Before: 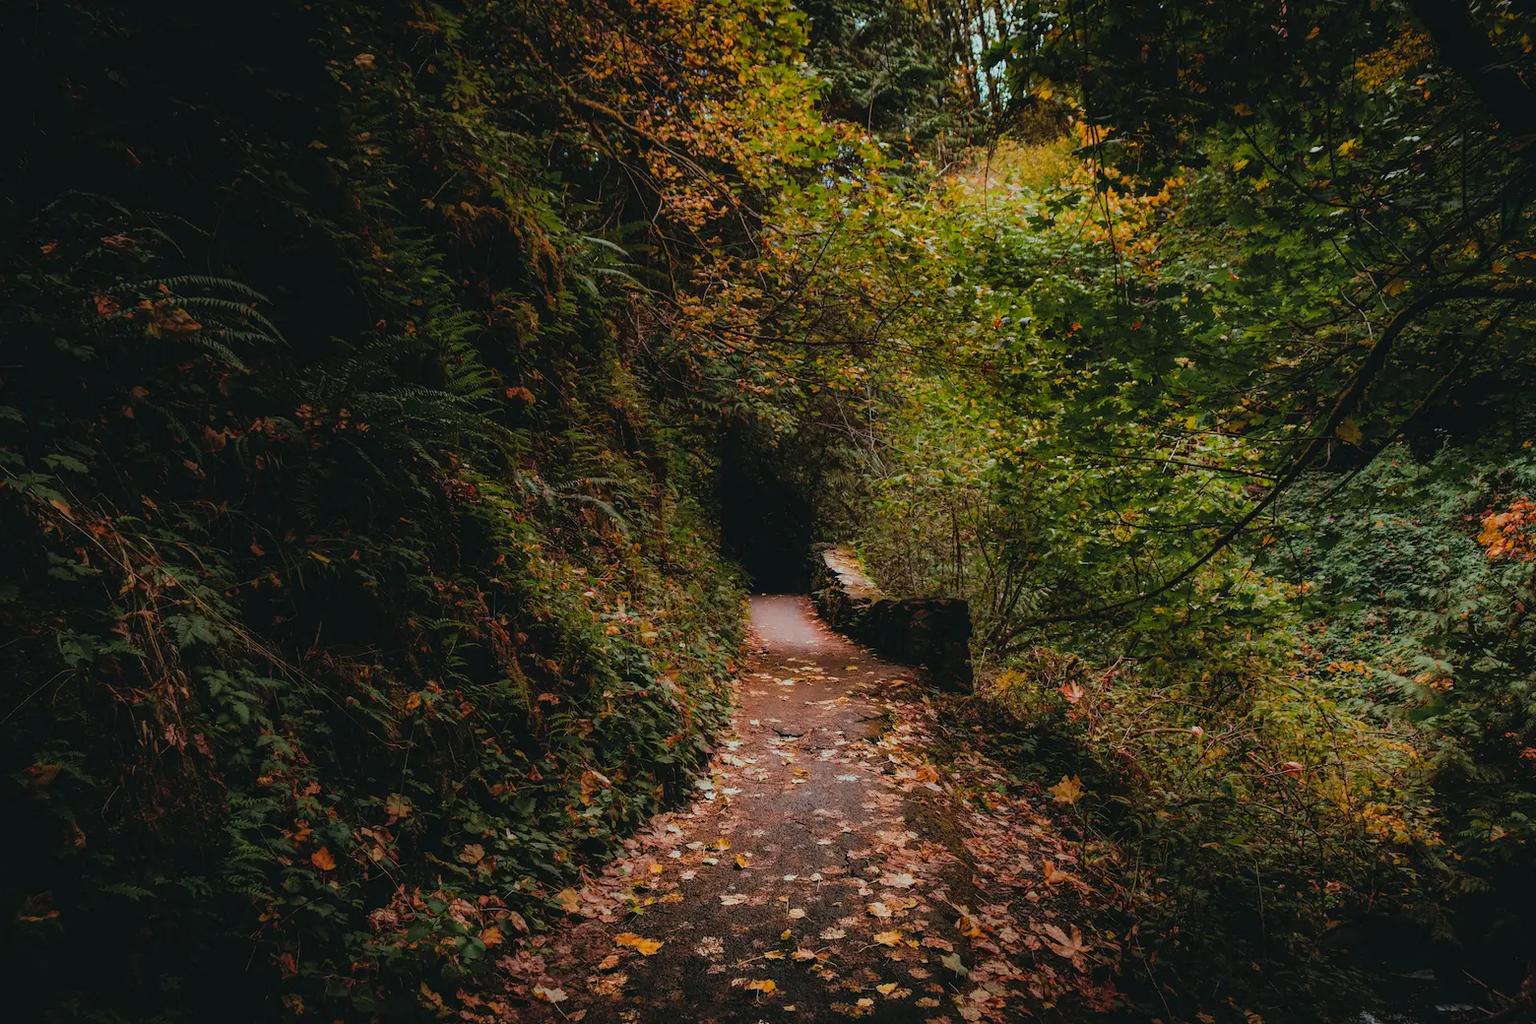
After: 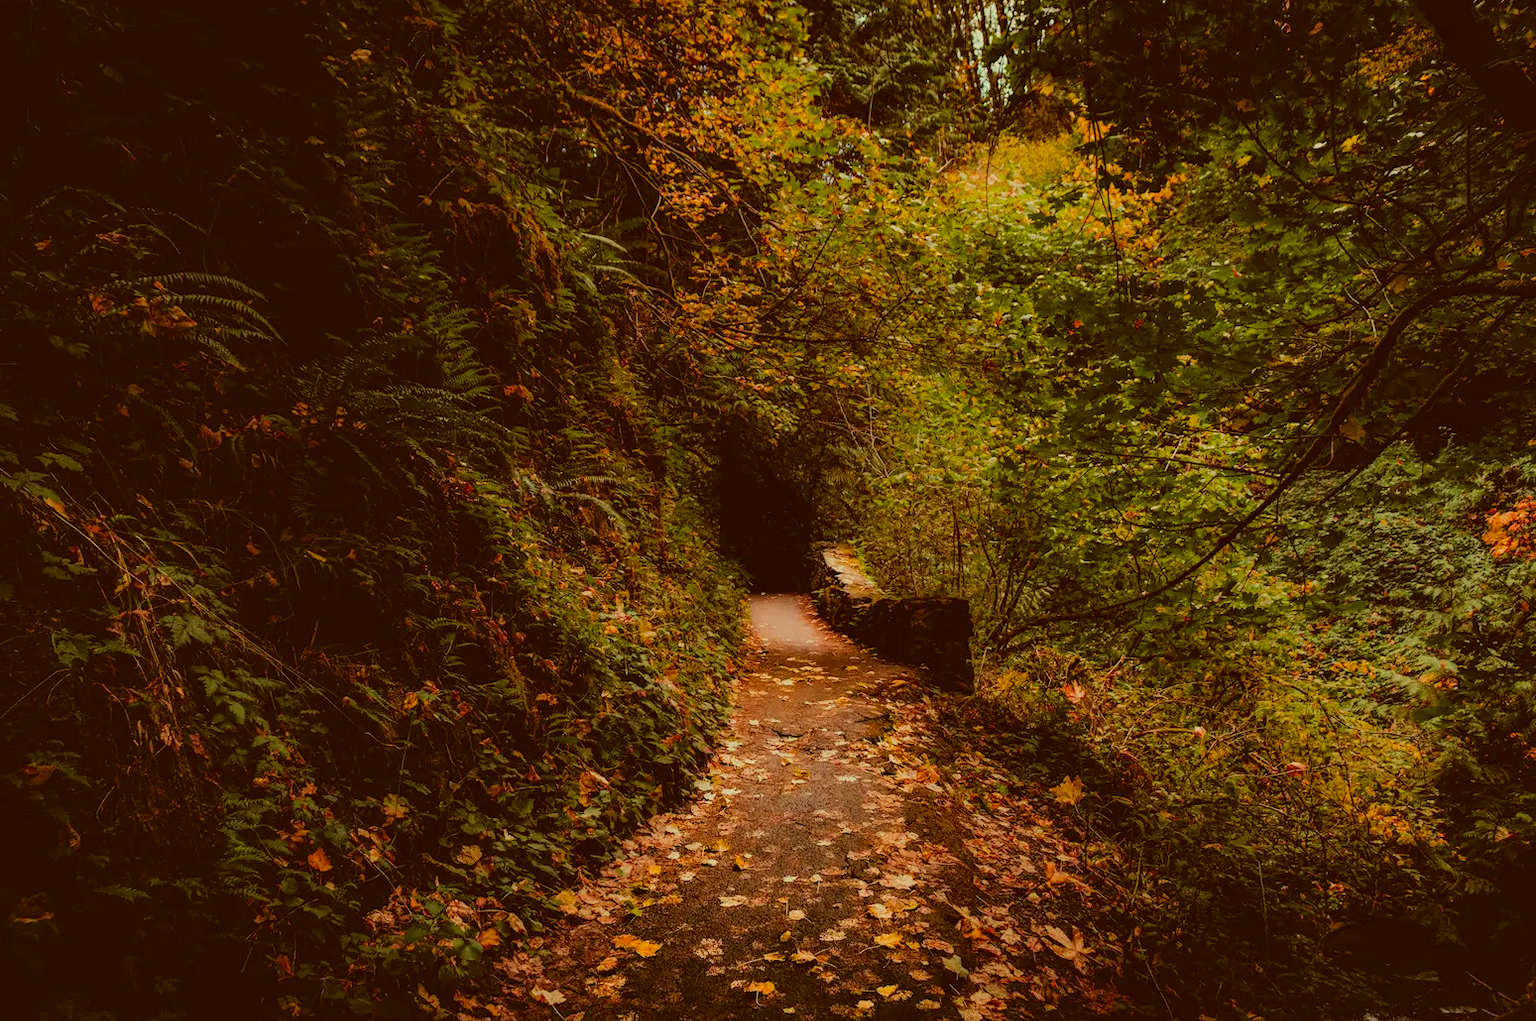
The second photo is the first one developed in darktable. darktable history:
white balance: red 0.988, blue 1.017
color correction: highlights a* 1.12, highlights b* 24.26, shadows a* 15.58, shadows b* 24.26
shadows and highlights: shadows 32, highlights -32, soften with gaussian
crop: left 0.434%, top 0.485%, right 0.244%, bottom 0.386%
